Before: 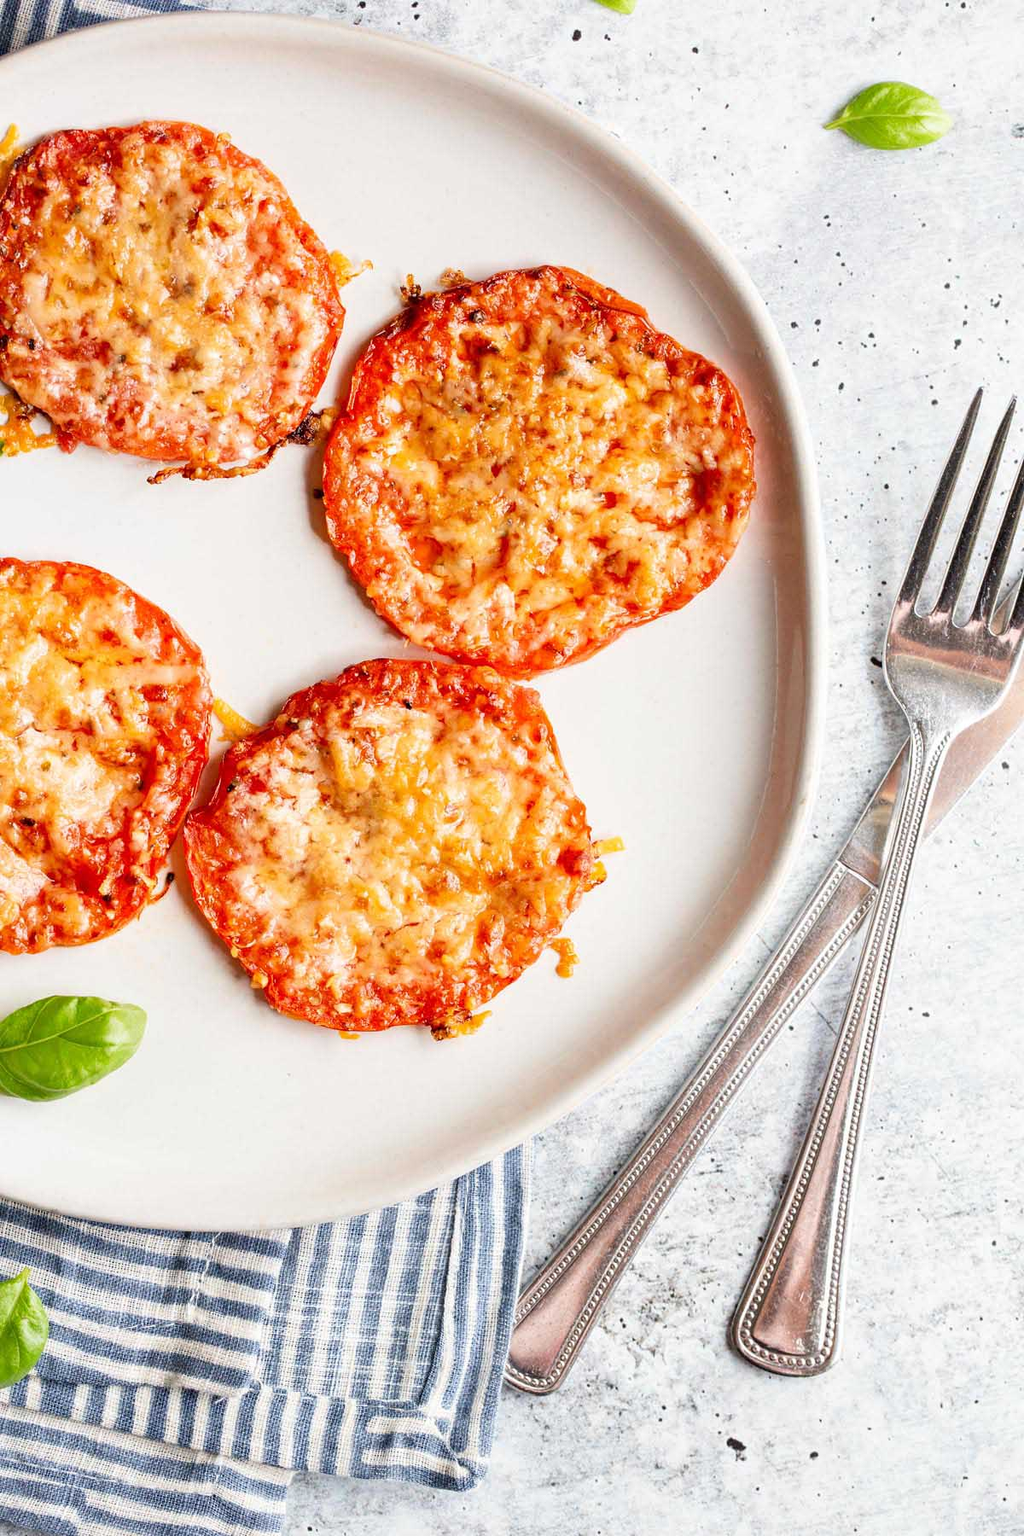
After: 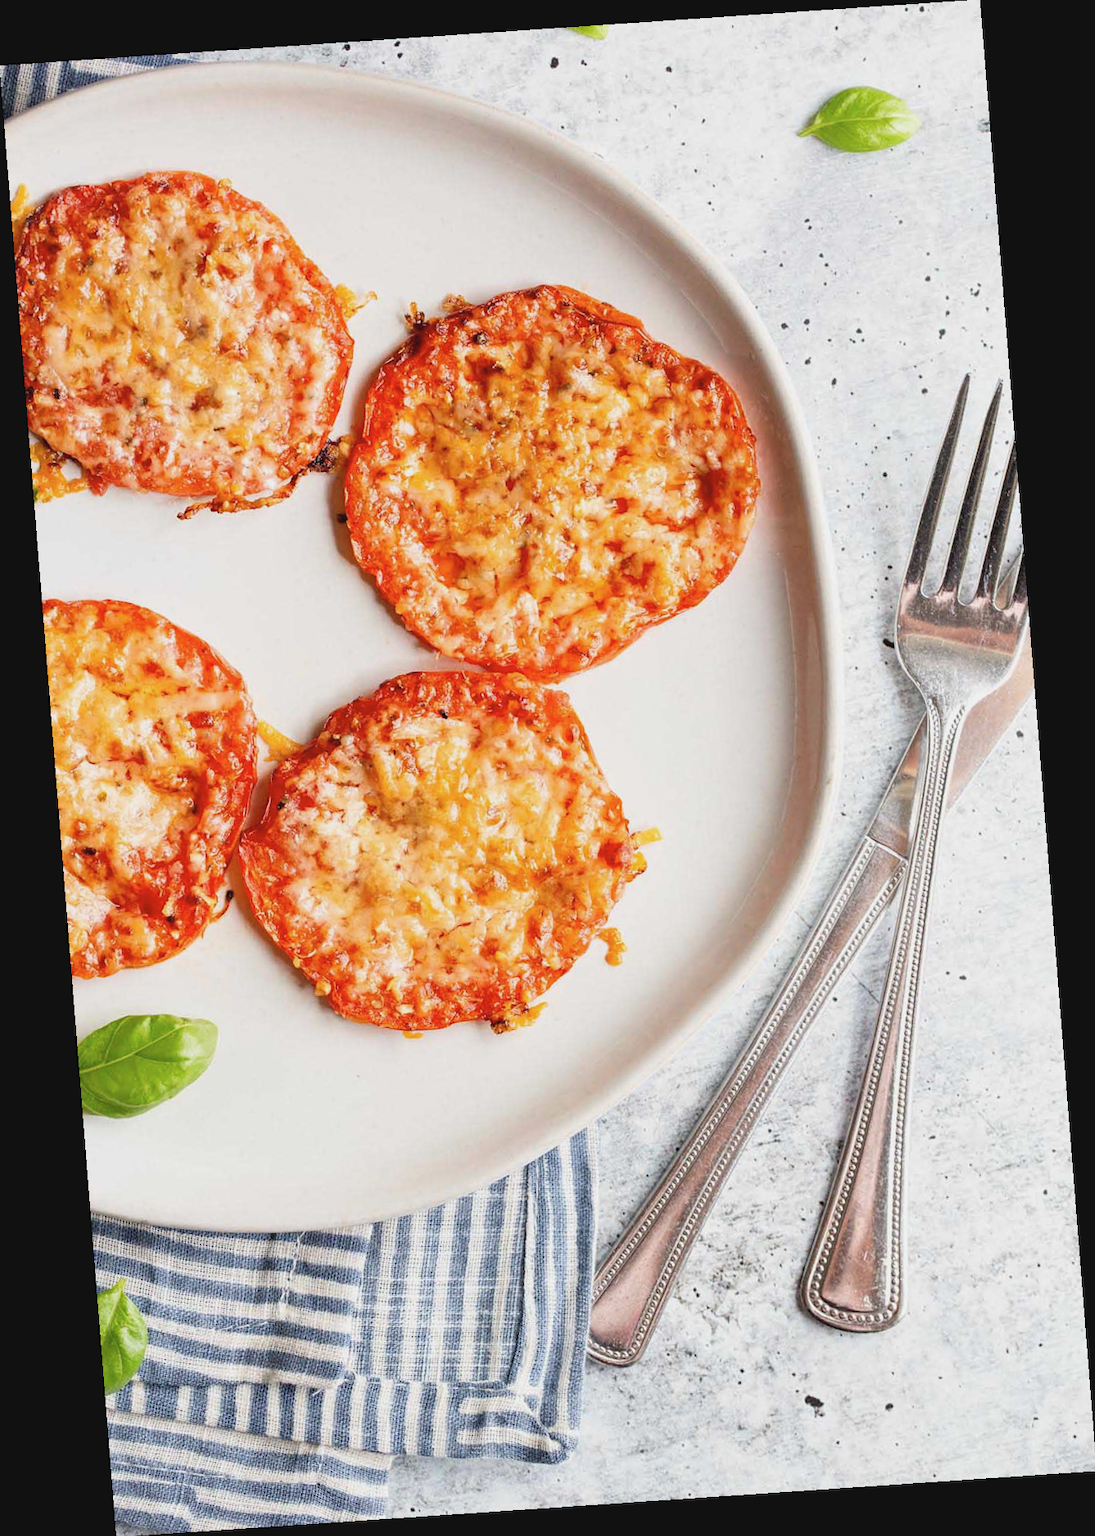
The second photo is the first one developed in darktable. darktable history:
contrast brightness saturation: contrast -0.1, saturation -0.1
rotate and perspective: rotation -4.2°, shear 0.006, automatic cropping off
